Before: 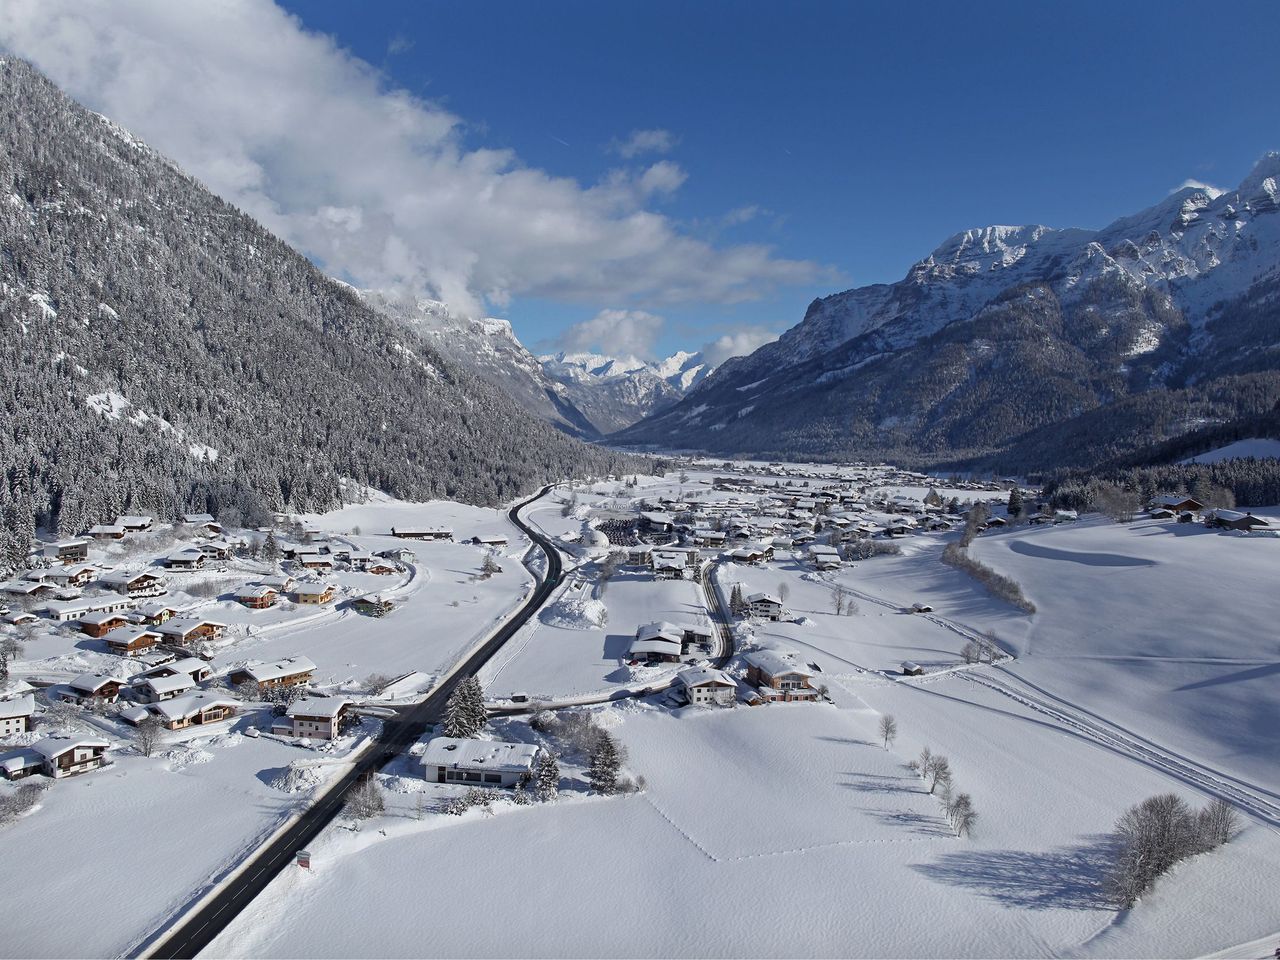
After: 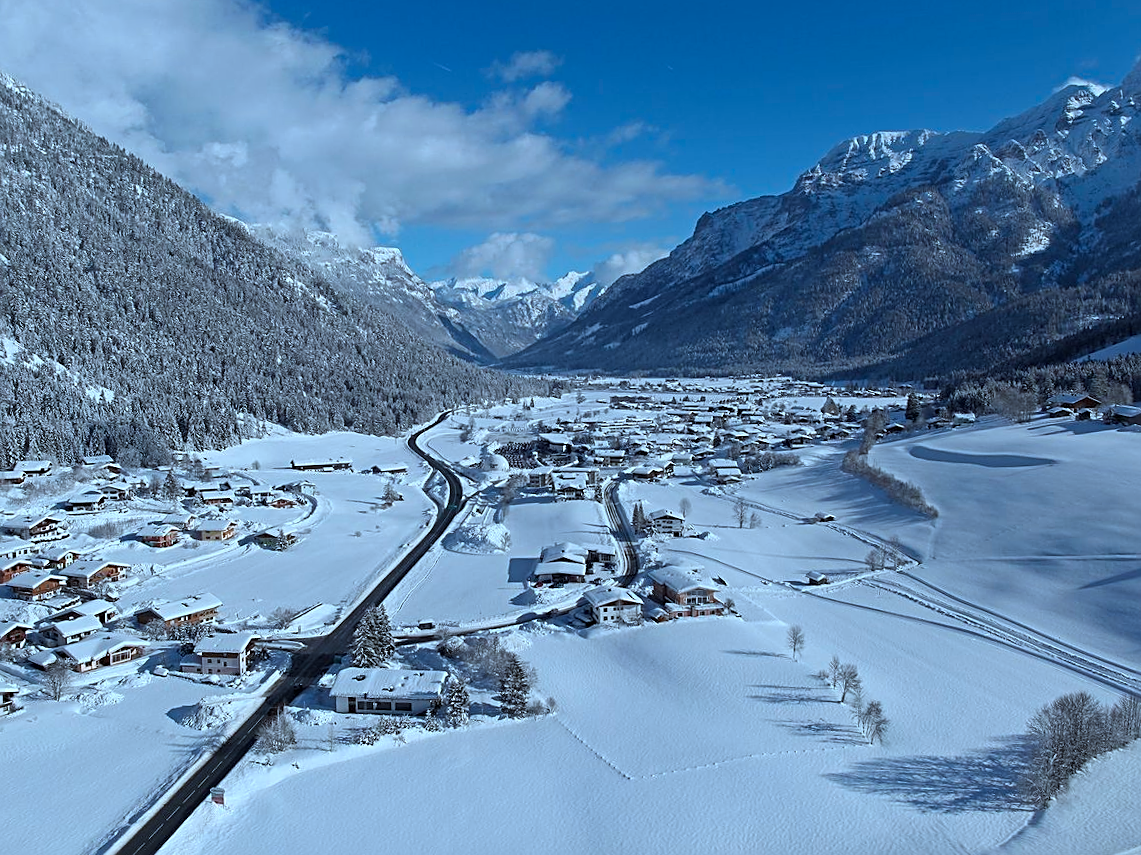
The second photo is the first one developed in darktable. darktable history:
crop and rotate: angle 2.56°, left 5.616%, top 5.702%
sharpen: on, module defaults
color correction: highlights a* -9.33, highlights b* -23.12
exposure: compensate exposure bias true, compensate highlight preservation false
